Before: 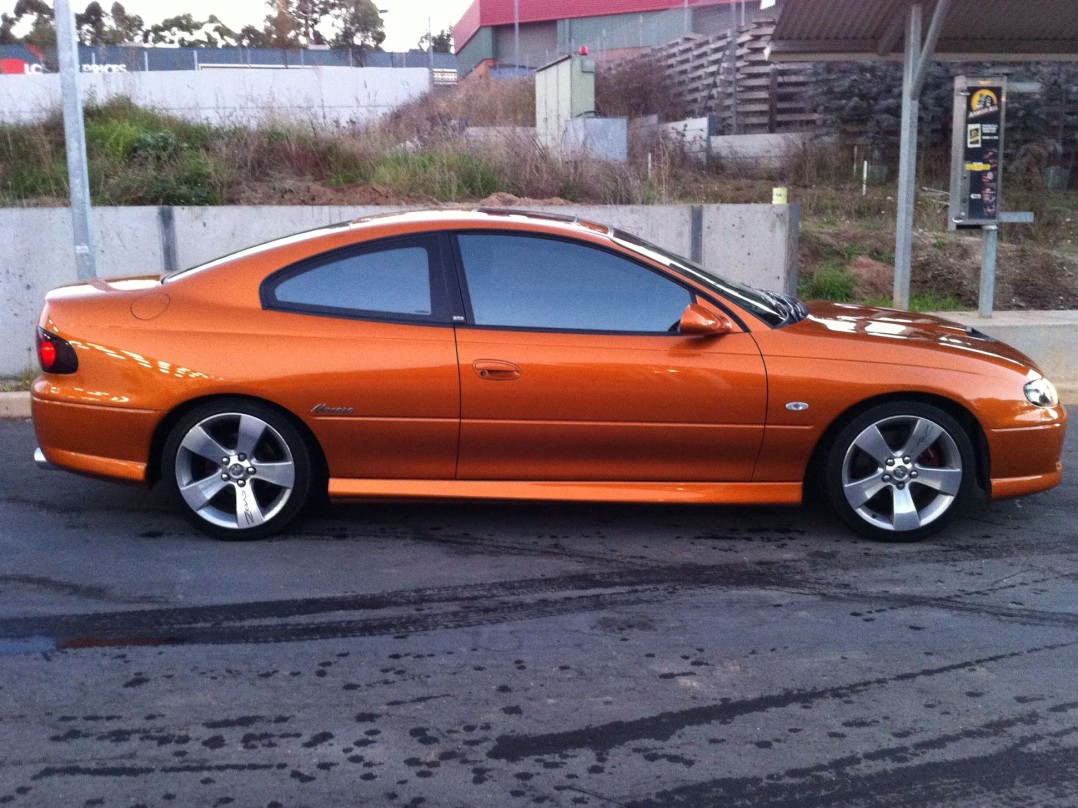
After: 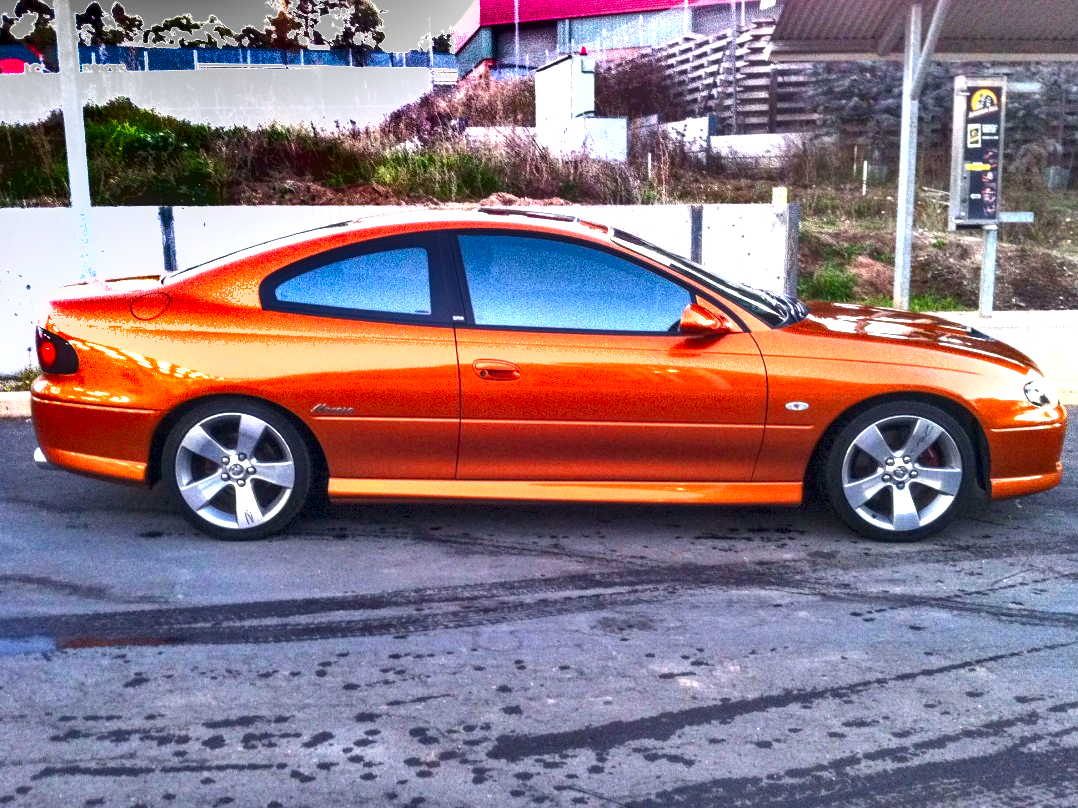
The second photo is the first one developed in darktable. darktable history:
exposure: black level correction 0.001, exposure 1.822 EV, compensate exposure bias true, compensate highlight preservation false
shadows and highlights: shadows 80.73, white point adjustment -9.07, highlights -61.46, soften with gaussian
local contrast: on, module defaults
